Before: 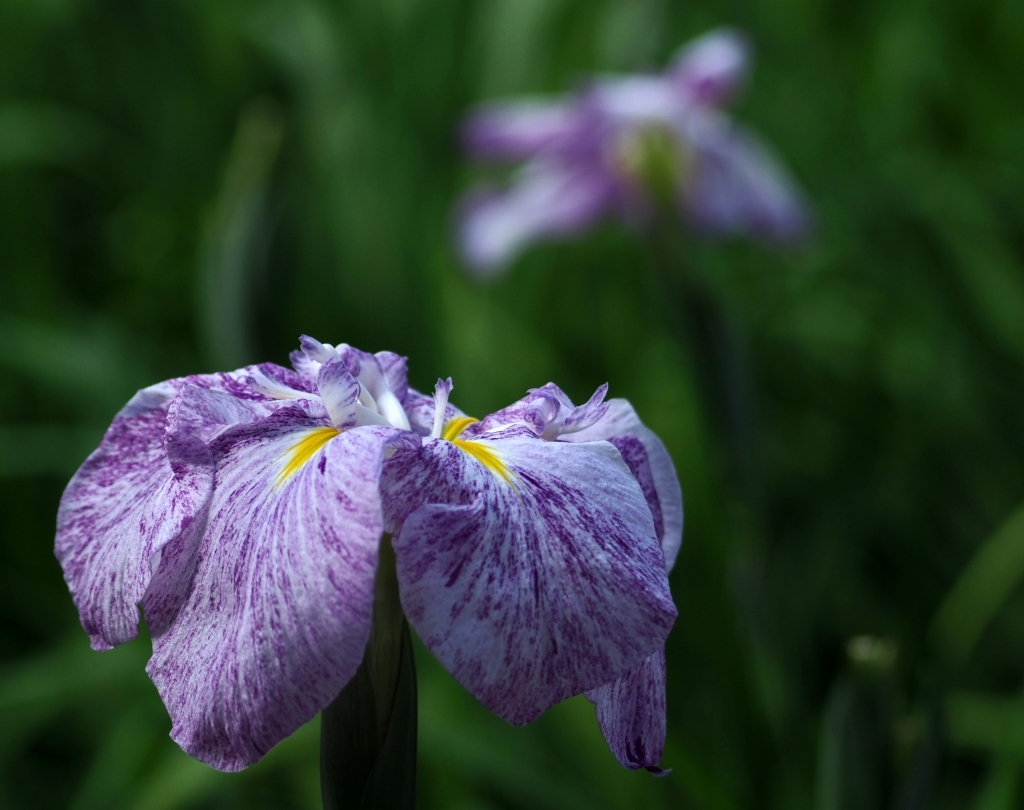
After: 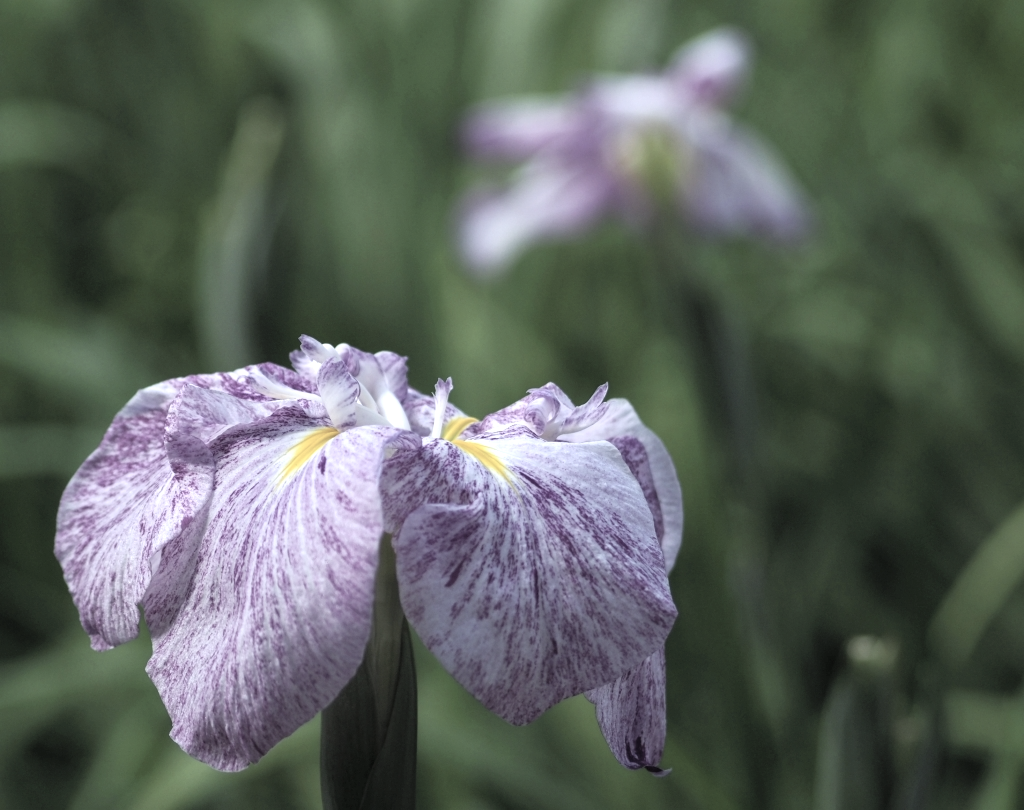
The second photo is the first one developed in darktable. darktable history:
exposure: black level correction 0, exposure 0.499 EV, compensate highlight preservation false
contrast brightness saturation: brightness 0.184, saturation -0.503
